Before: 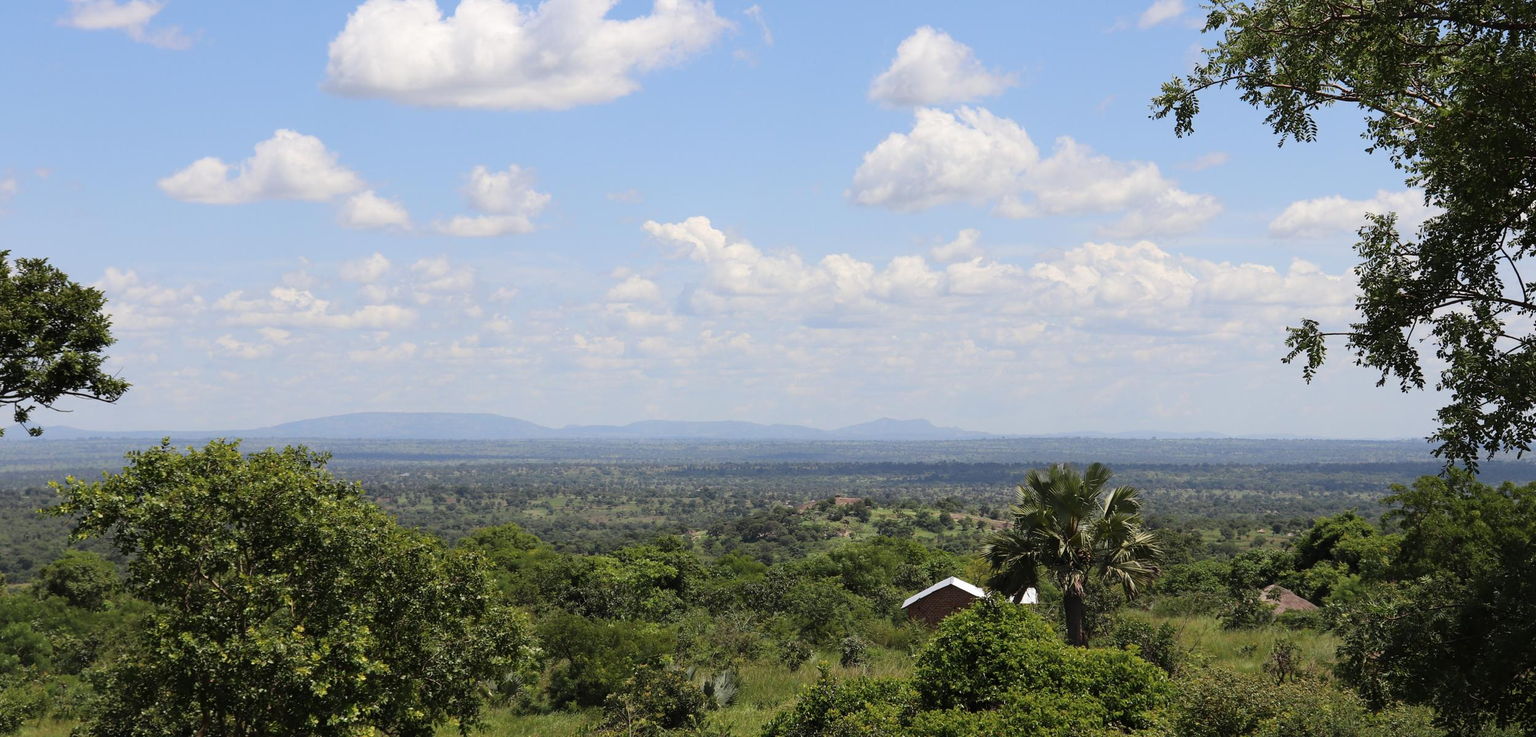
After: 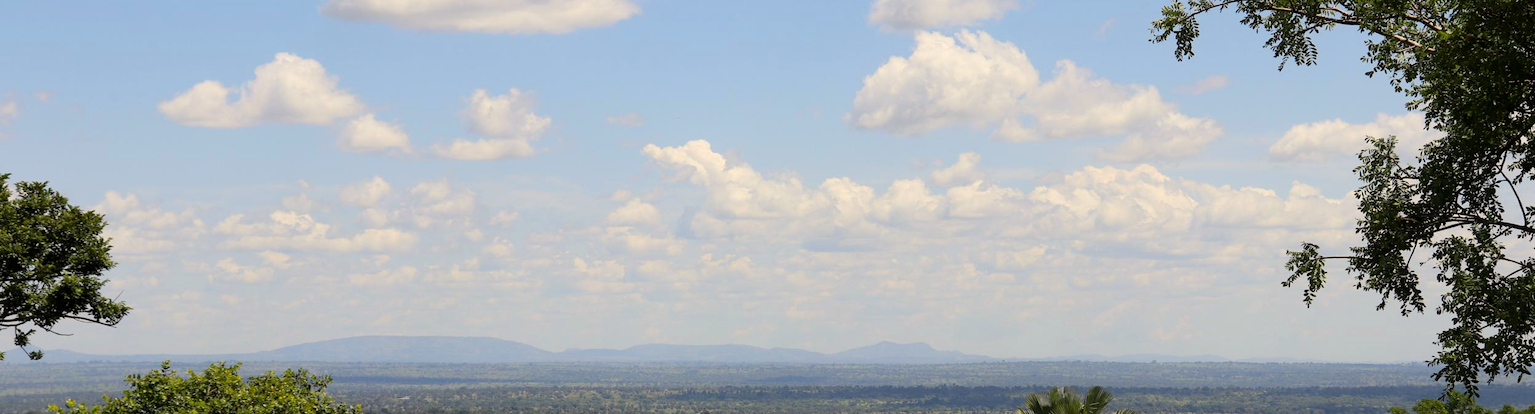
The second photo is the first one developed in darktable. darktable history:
crop and rotate: top 10.448%, bottom 33.382%
color balance rgb: highlights gain › chroma 3.044%, highlights gain › hue 77.94°, global offset › luminance -0.303%, global offset › hue 260.74°, perceptual saturation grading › global saturation 14.794%
